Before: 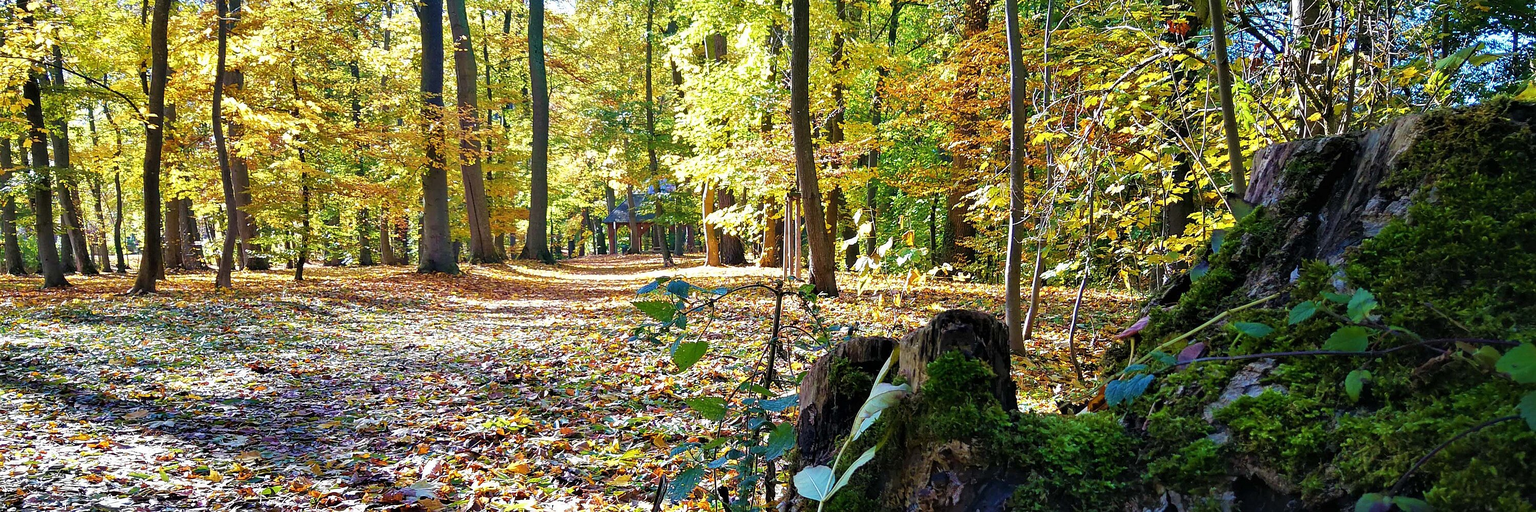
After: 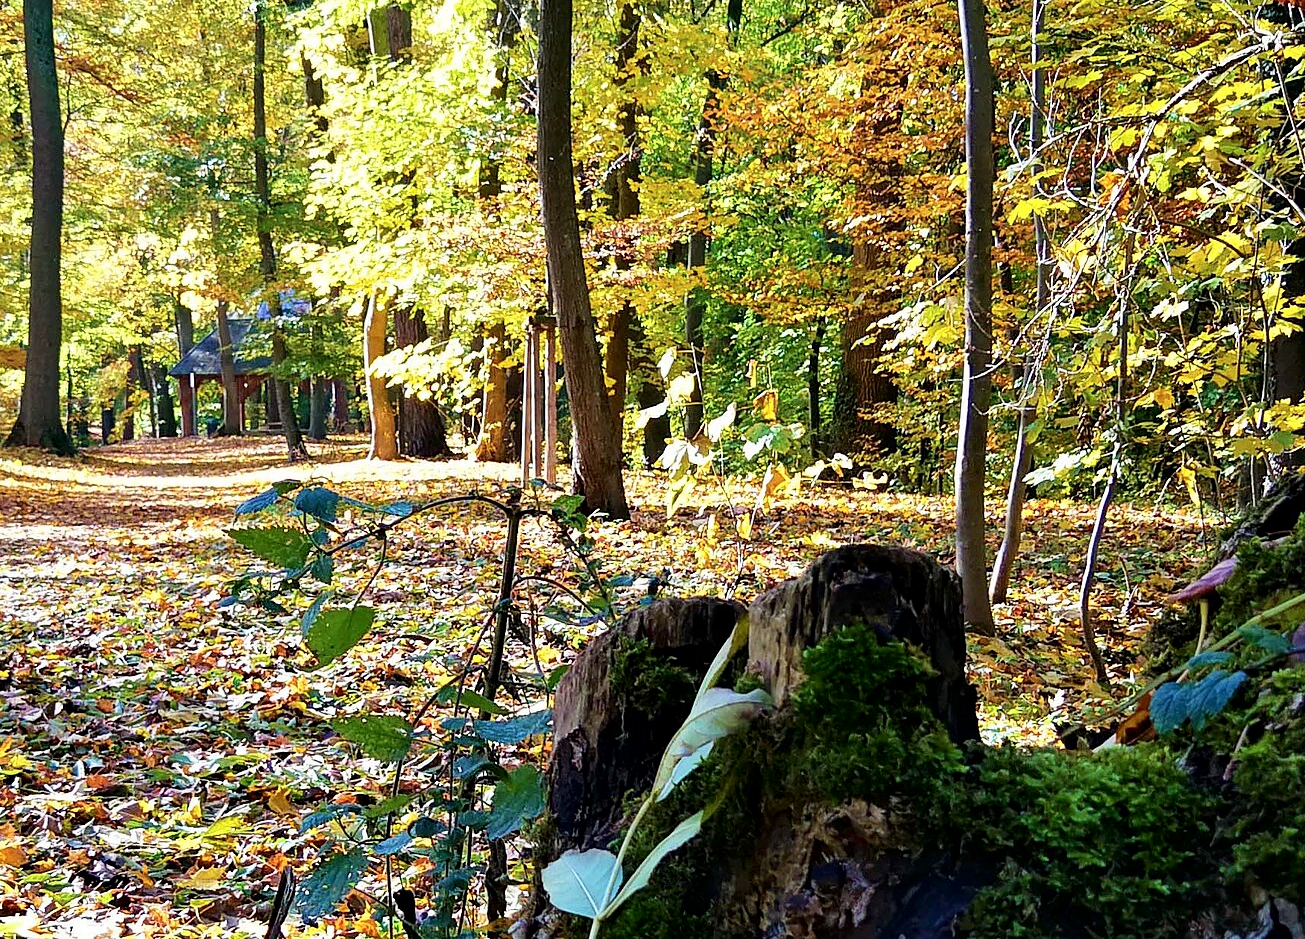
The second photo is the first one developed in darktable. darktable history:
tone curve: curves: ch0 [(0.021, 0) (0.104, 0.052) (0.496, 0.526) (0.737, 0.783) (1, 1)], color space Lab, independent channels, preserve colors none
crop: left 33.609%, top 6.052%, right 22.867%
